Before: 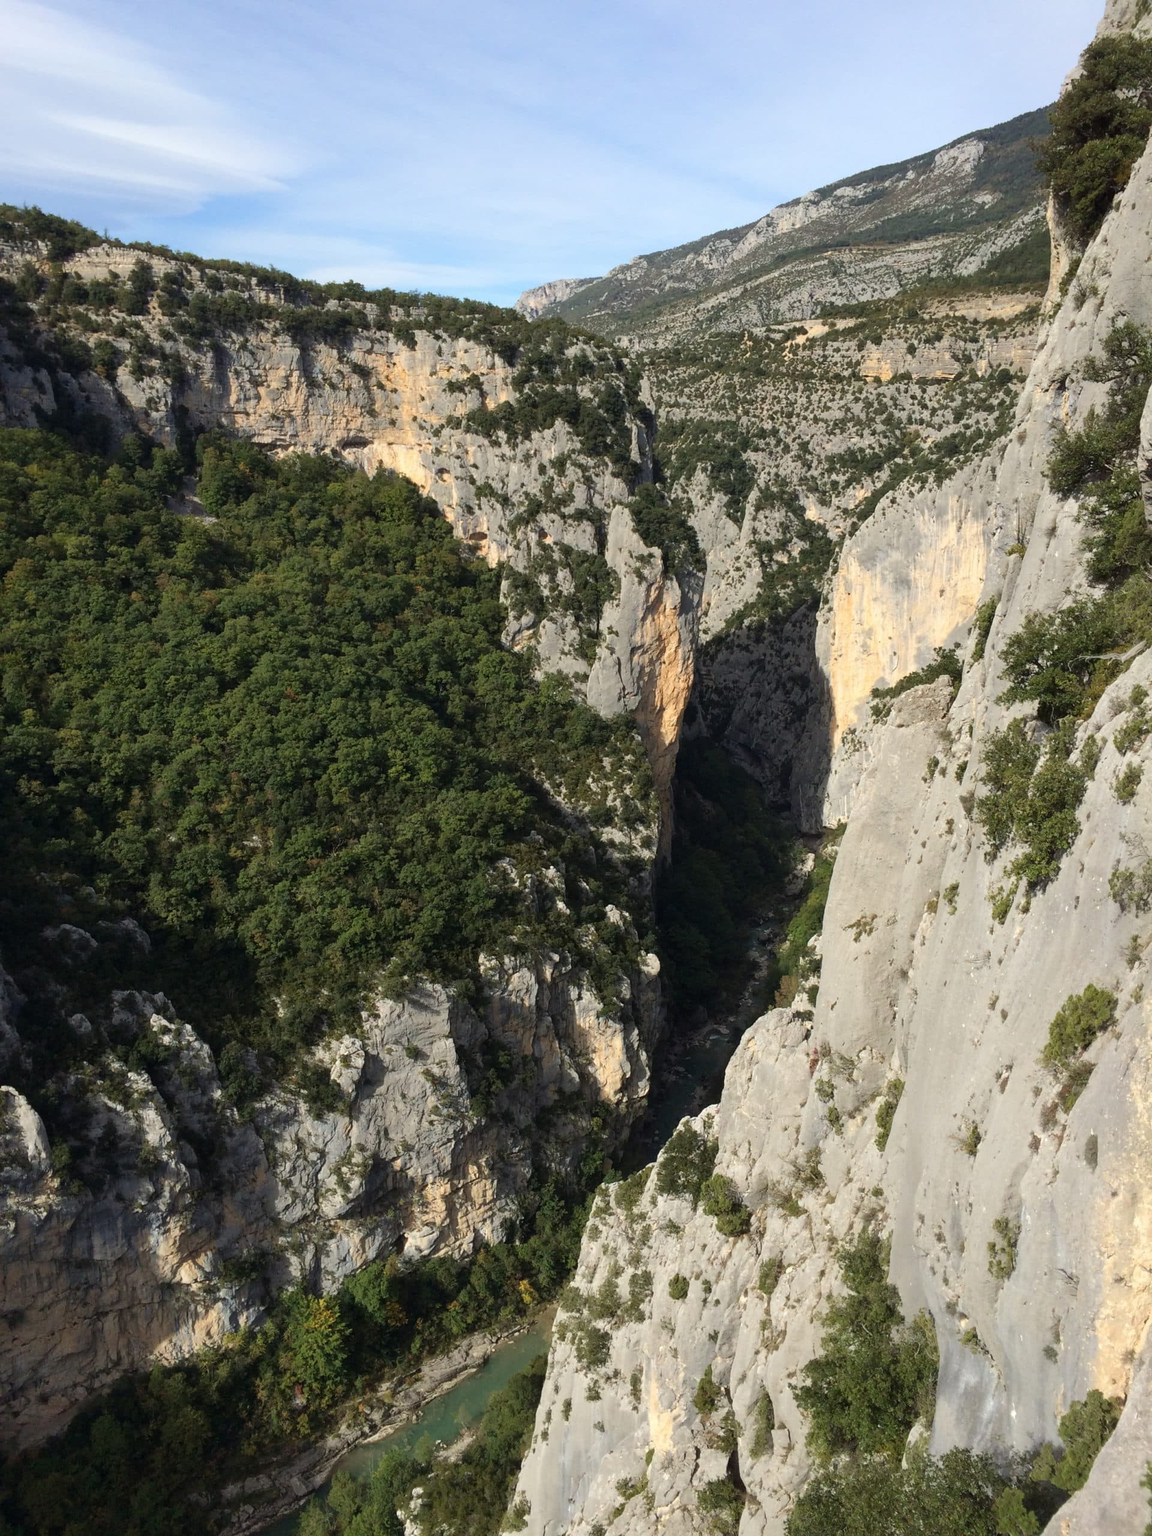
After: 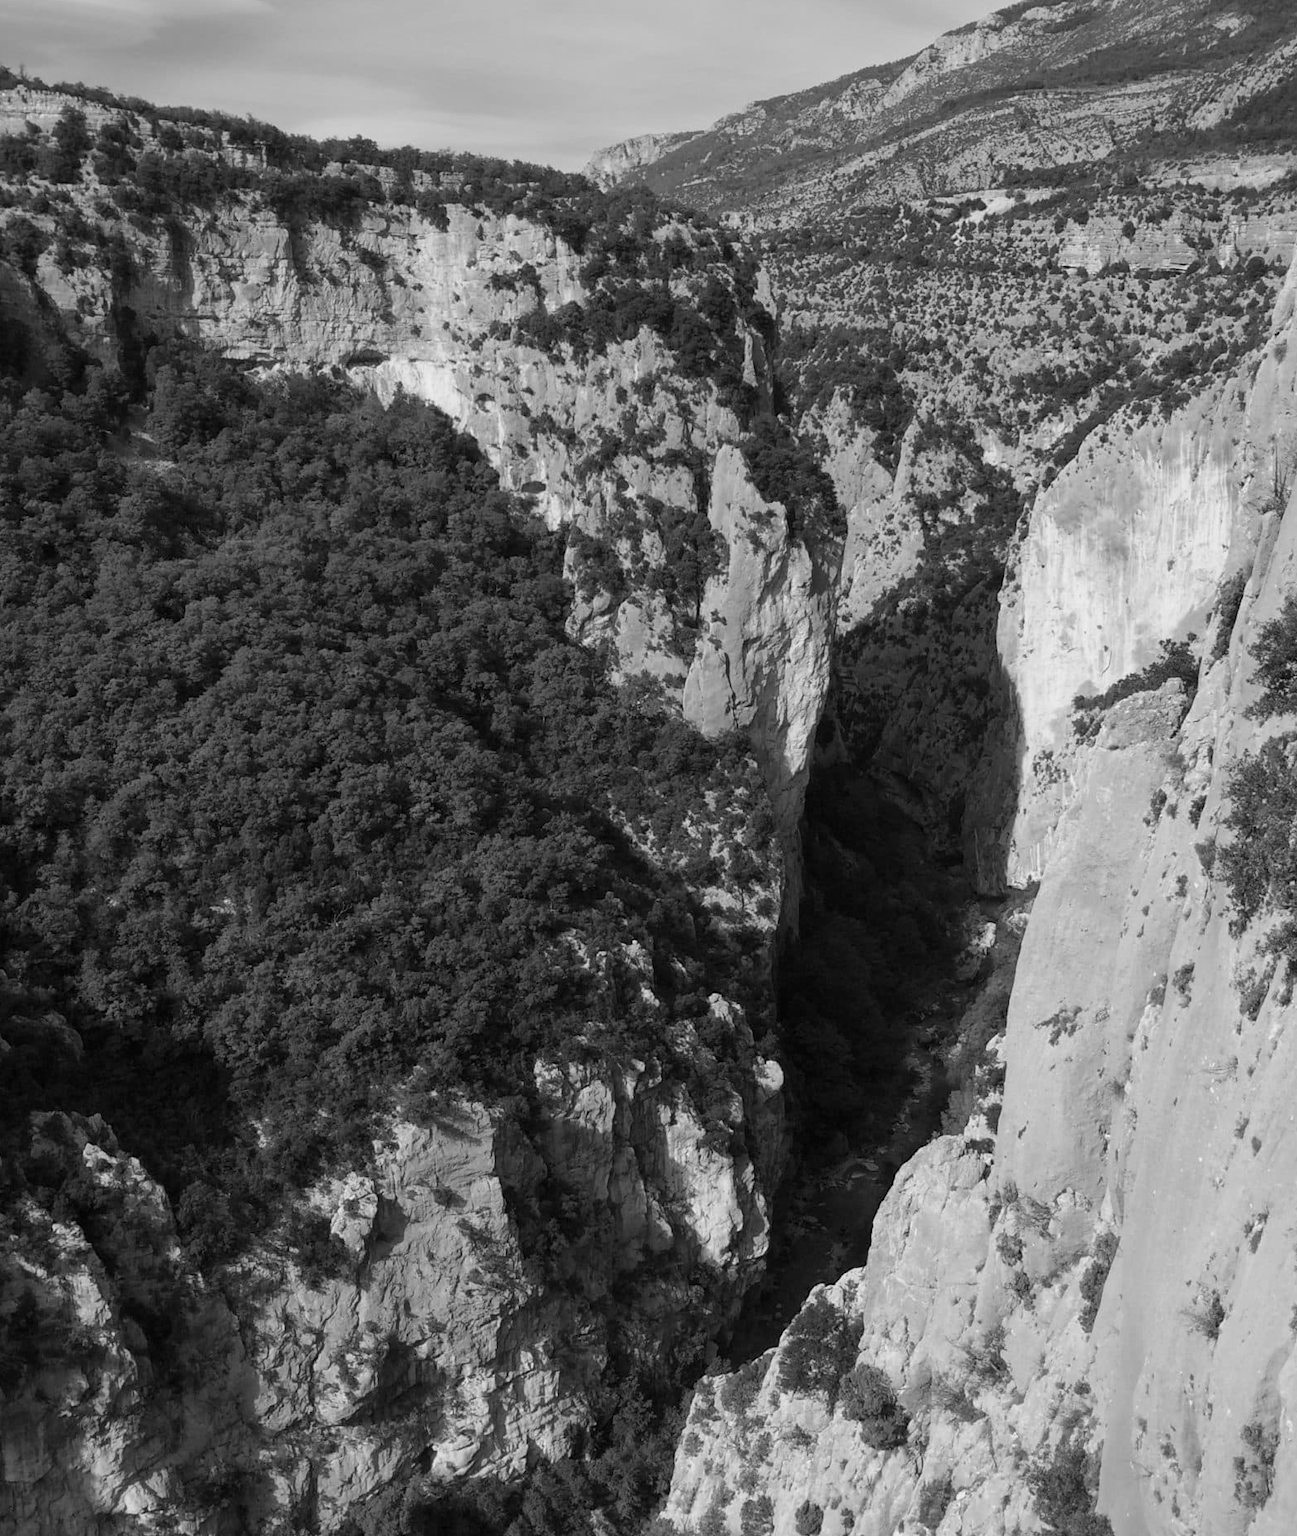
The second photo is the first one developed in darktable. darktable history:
crop: left 7.856%, top 11.836%, right 10.12%, bottom 15.387%
color balance rgb: shadows lift › hue 87.51°, highlights gain › chroma 1.35%, highlights gain › hue 55.1°, global offset › chroma 0.13%, global offset › hue 253.66°, perceptual saturation grading › global saturation 16.38%
monochrome: a 26.22, b 42.67, size 0.8
